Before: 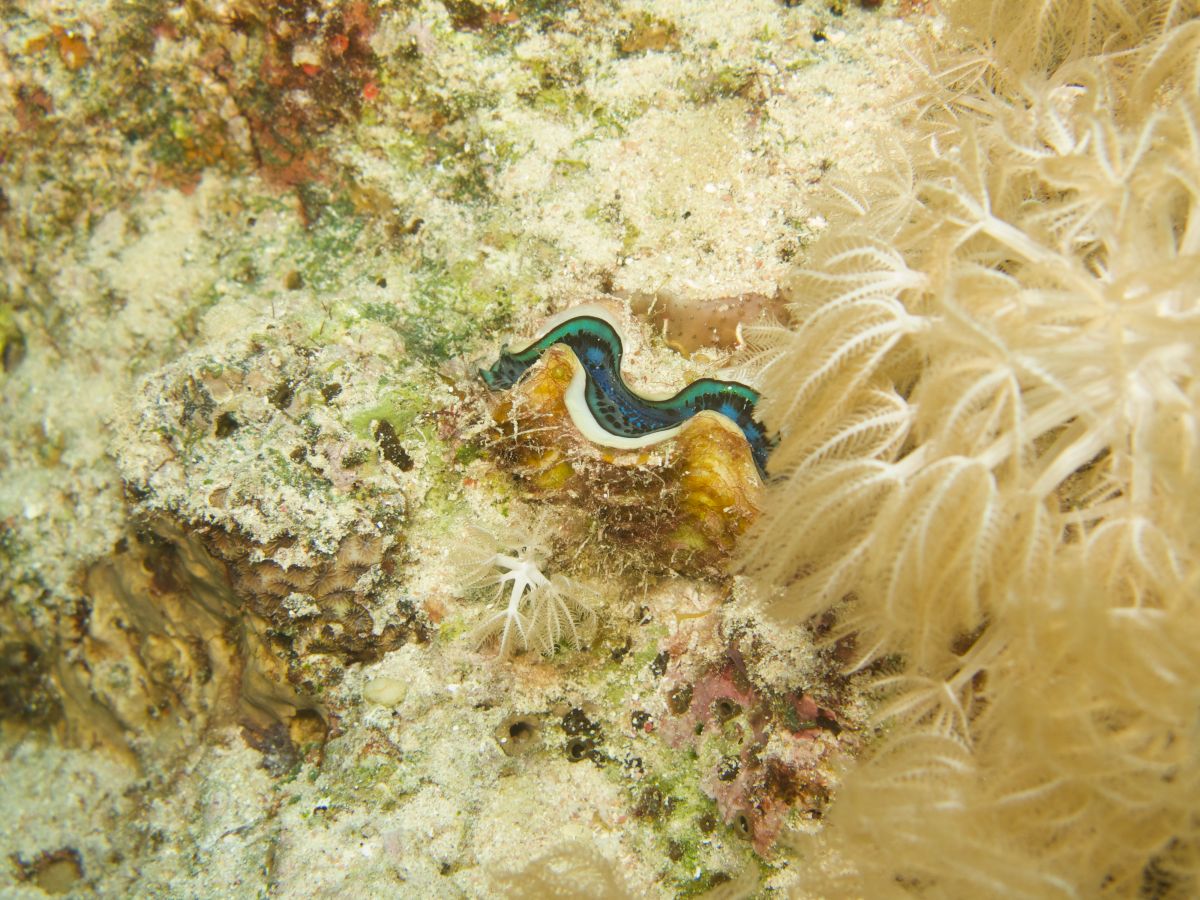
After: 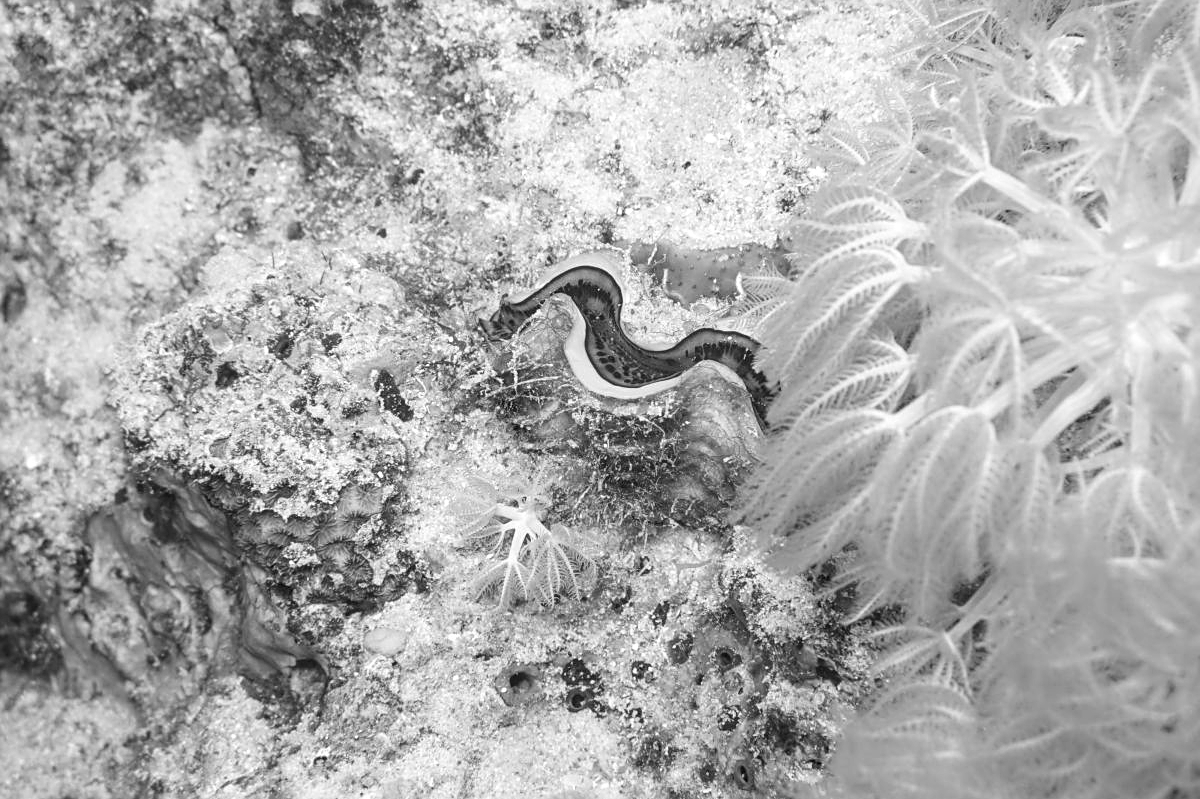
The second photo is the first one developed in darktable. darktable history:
local contrast: detail 130%
crop and rotate: top 5.609%, bottom 5.609%
color contrast: green-magenta contrast 0.85, blue-yellow contrast 1.25, unbound 0
white balance: red 1.045, blue 0.932
monochrome: on, module defaults
sharpen: on, module defaults
contrast brightness saturation: contrast 0.1, brightness 0.02, saturation 0.02
